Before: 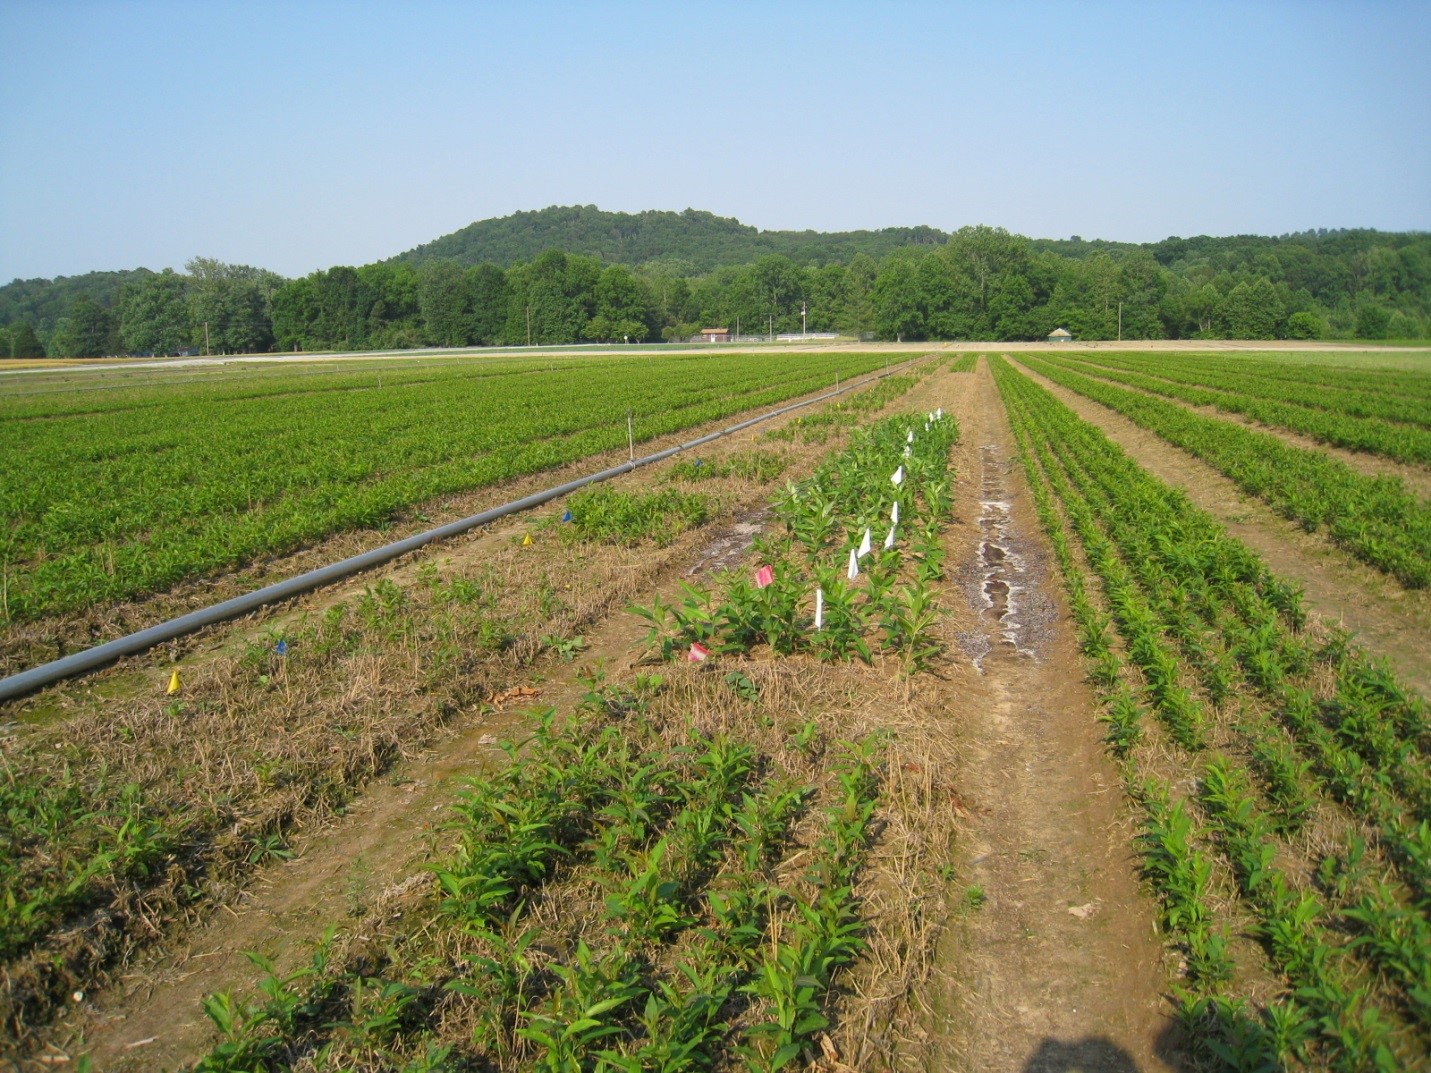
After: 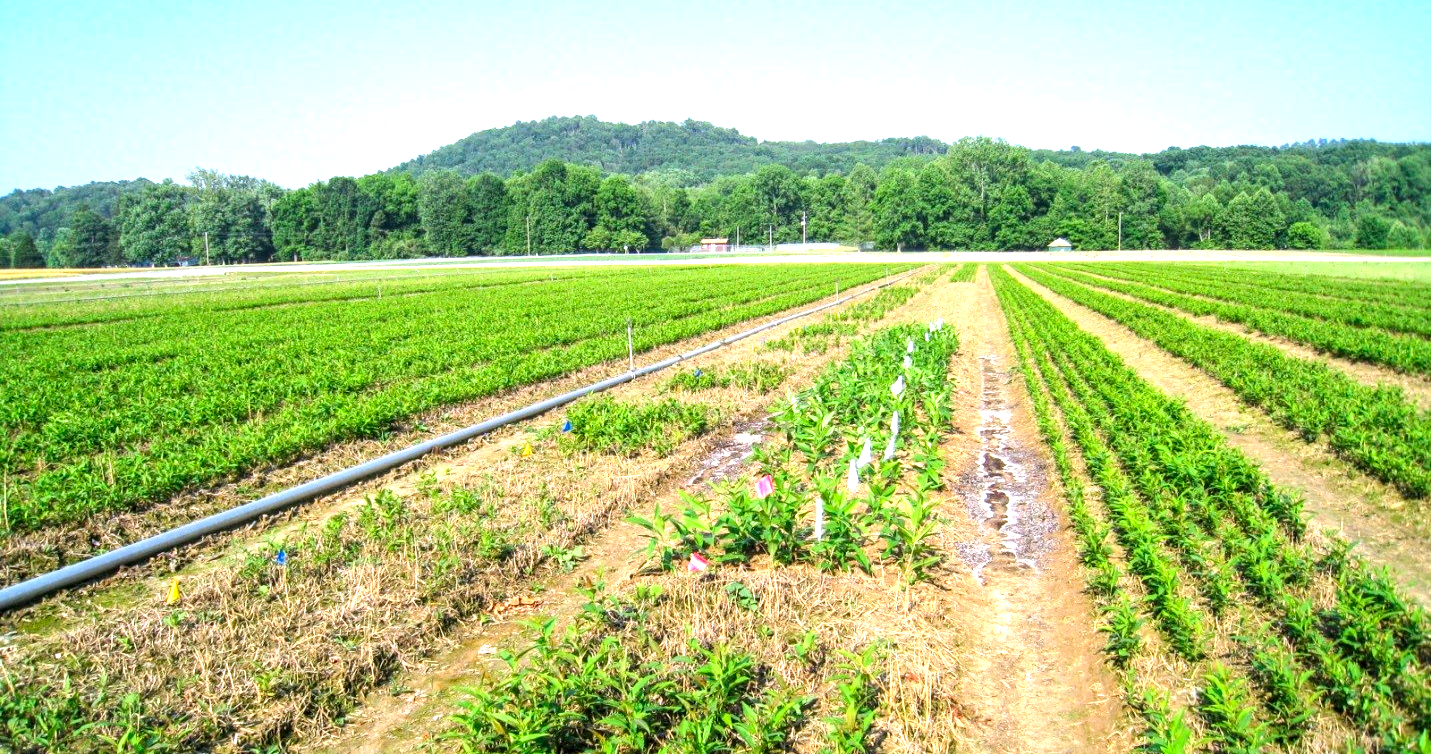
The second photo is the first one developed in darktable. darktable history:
crop and rotate: top 8.411%, bottom 21.279%
color calibration: illuminant as shot in camera, x 0.37, y 0.382, temperature 4316.59 K
exposure: black level correction 0, exposure 1.199 EV, compensate highlight preservation false
local contrast: detail 150%
contrast brightness saturation: contrast 0.167, saturation 0.318
